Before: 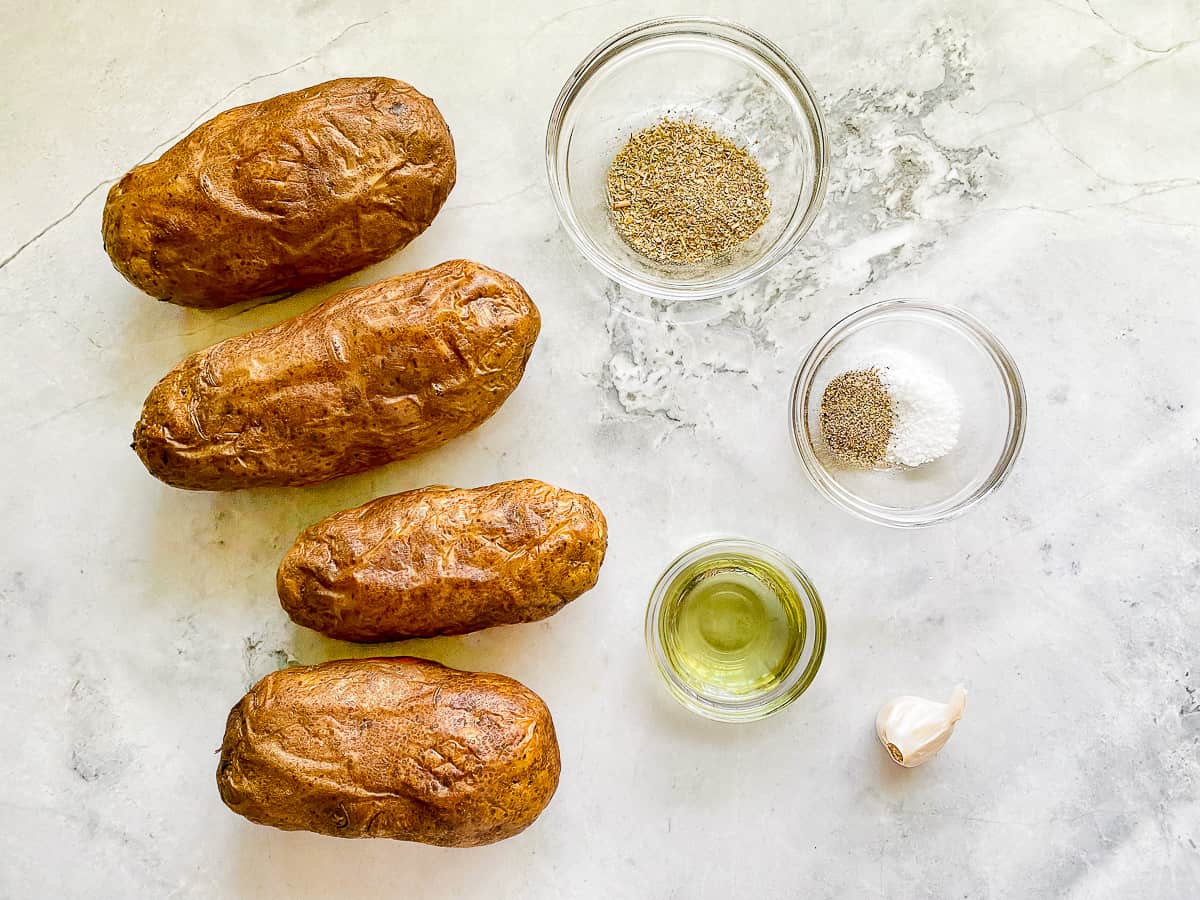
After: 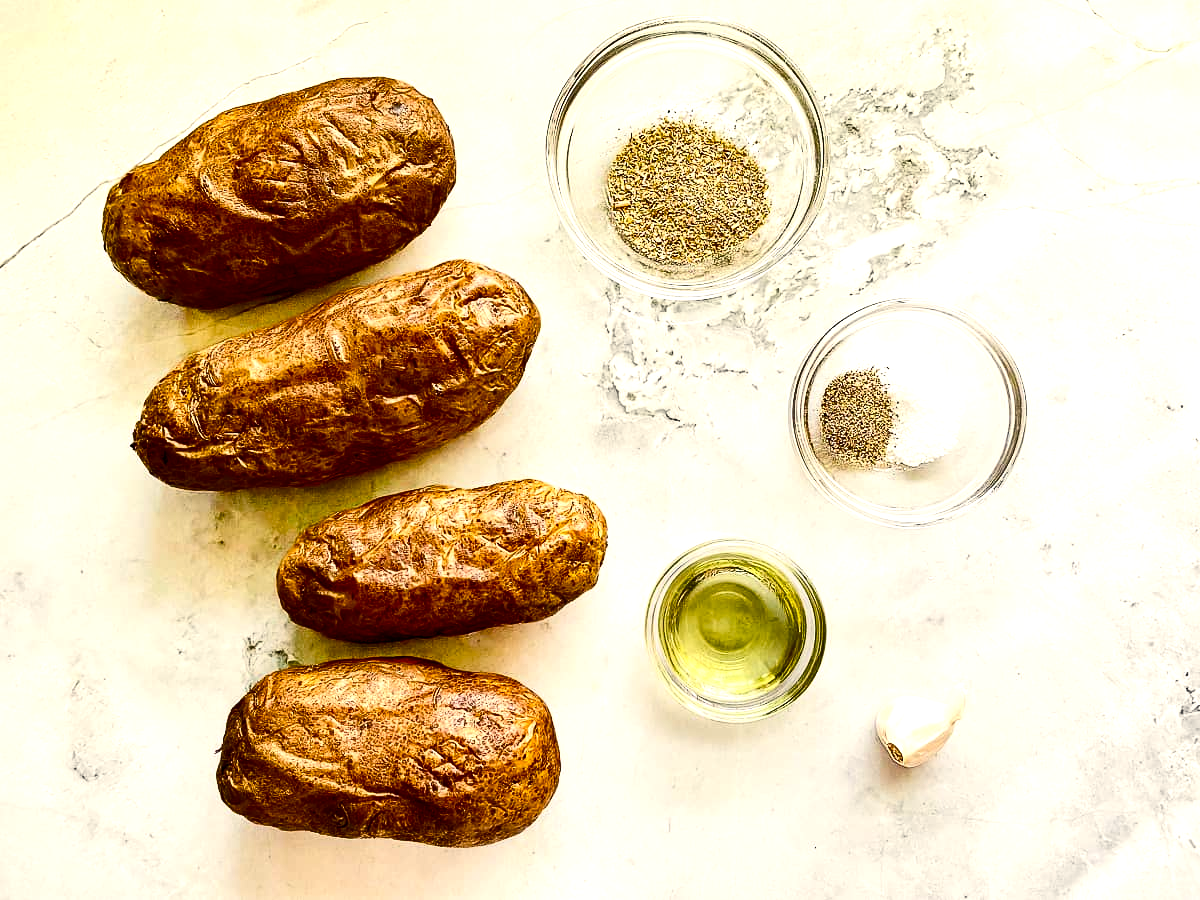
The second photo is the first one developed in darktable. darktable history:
color balance rgb: highlights gain › chroma 3.043%, highlights gain › hue 78.48°, linear chroma grading › global chroma -15.745%, perceptual saturation grading › global saturation 34.775%, perceptual saturation grading › highlights -29.932%, perceptual saturation grading › shadows 35.955%, perceptual brilliance grading › global brilliance 14.927%, perceptual brilliance grading › shadows -35.004%
contrast brightness saturation: contrast 0.201, brightness -0.11, saturation 0.097
